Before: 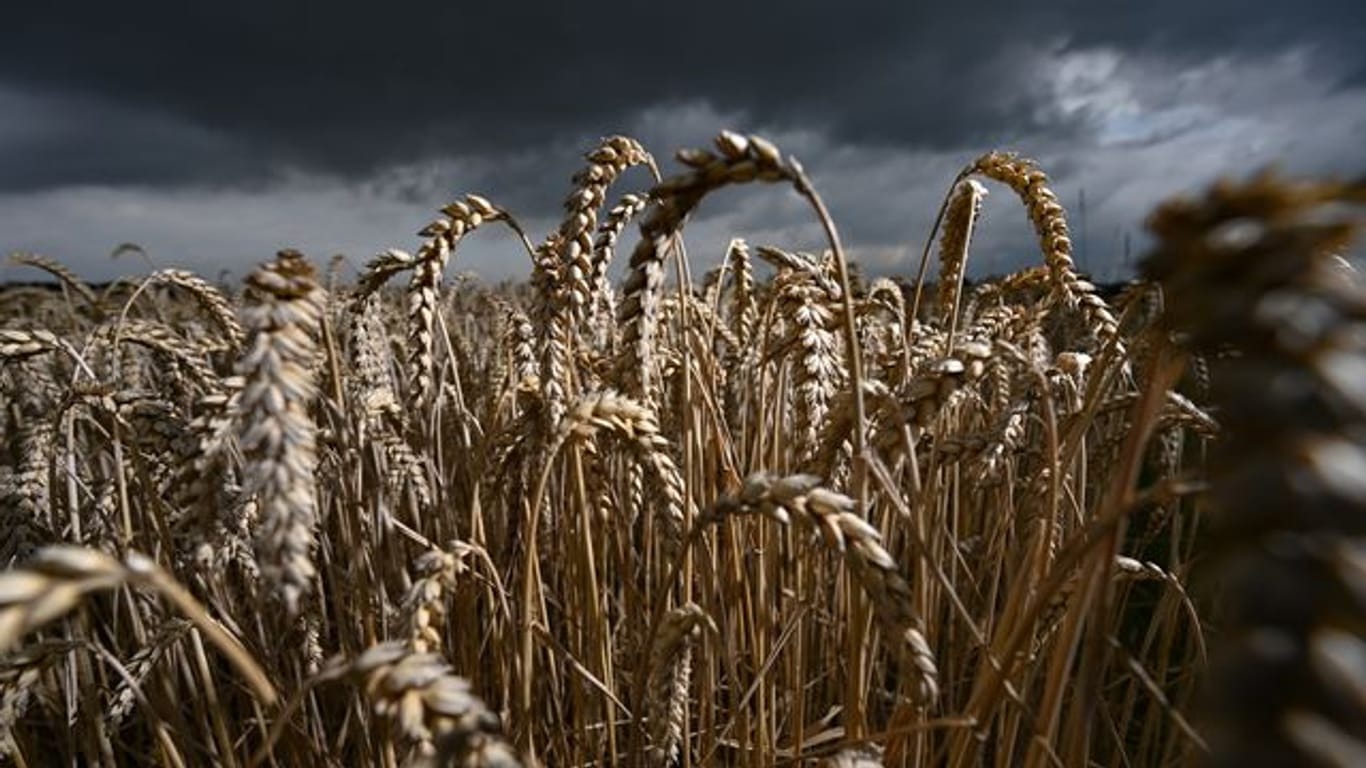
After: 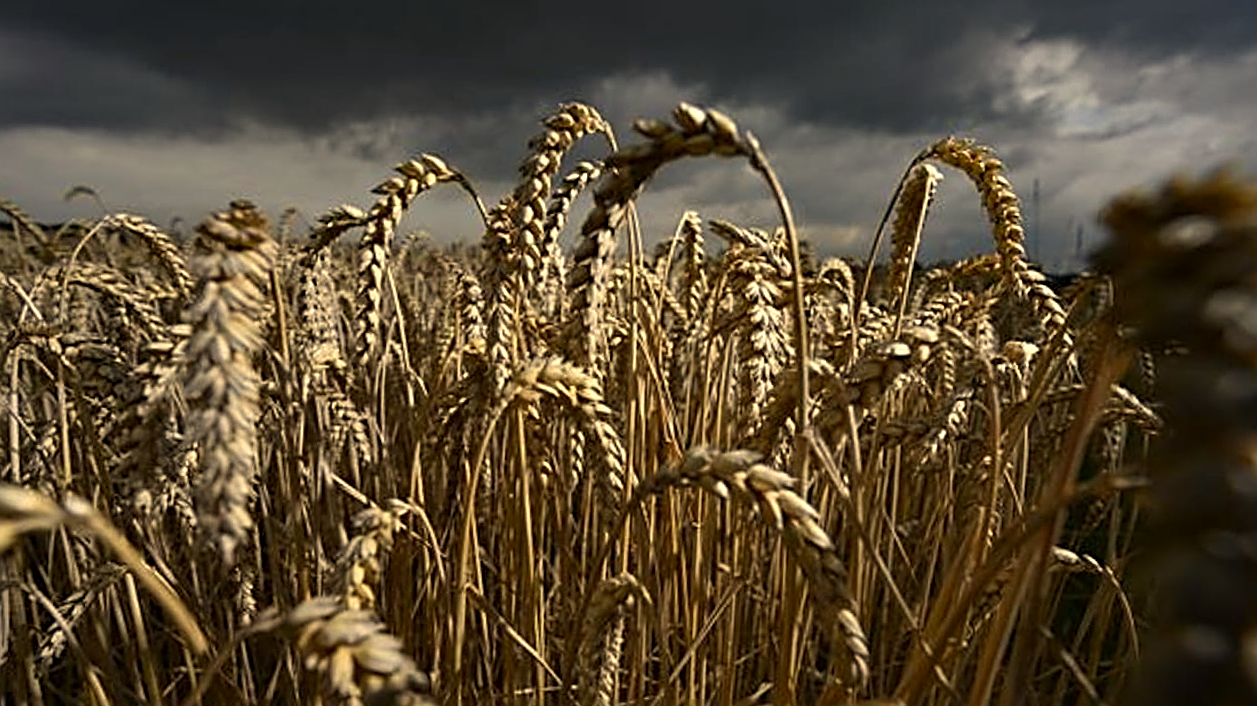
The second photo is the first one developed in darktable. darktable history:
crop and rotate: angle -2.82°
sharpen: radius 2.633, amount 0.676
color correction: highlights a* 2.61, highlights b* 23.49
